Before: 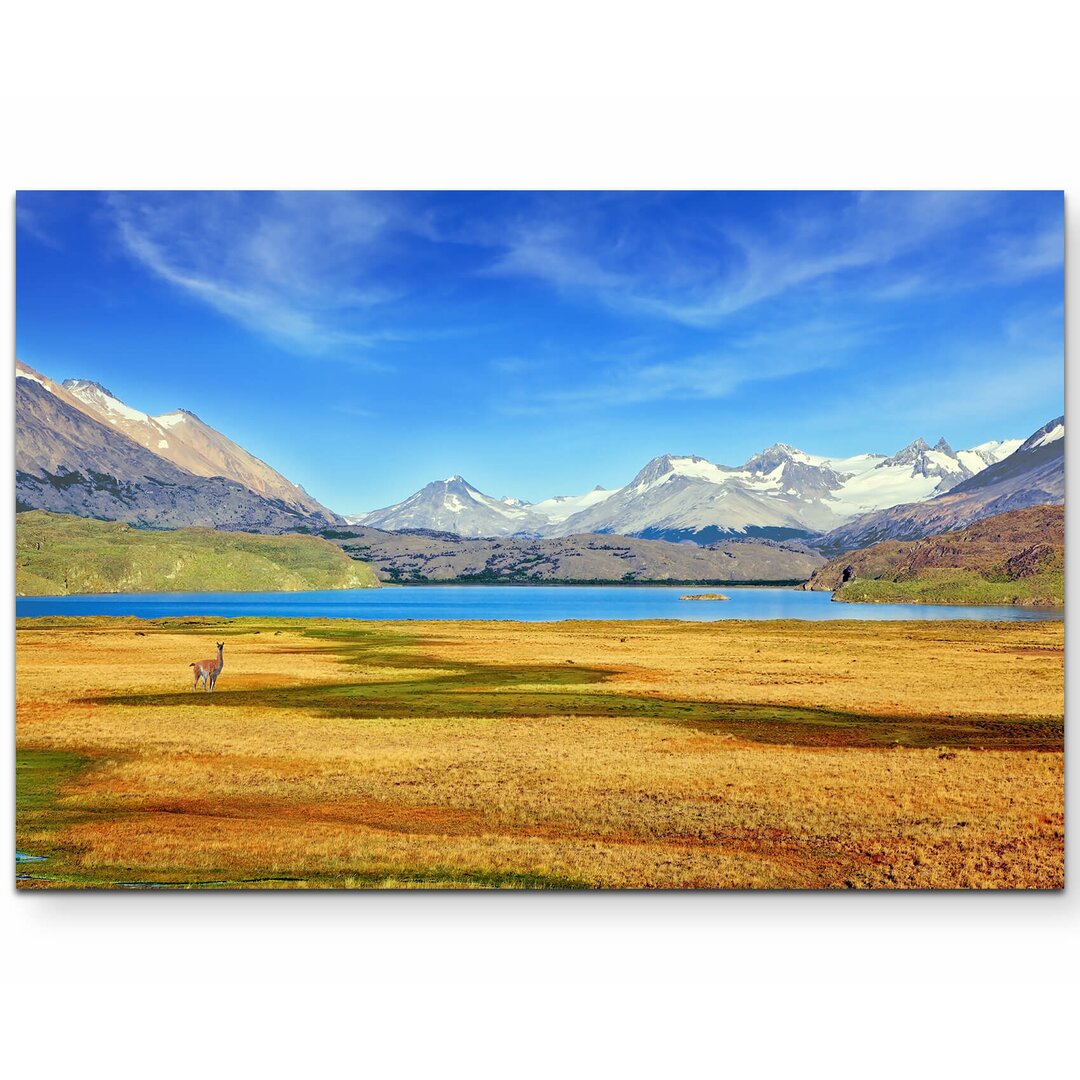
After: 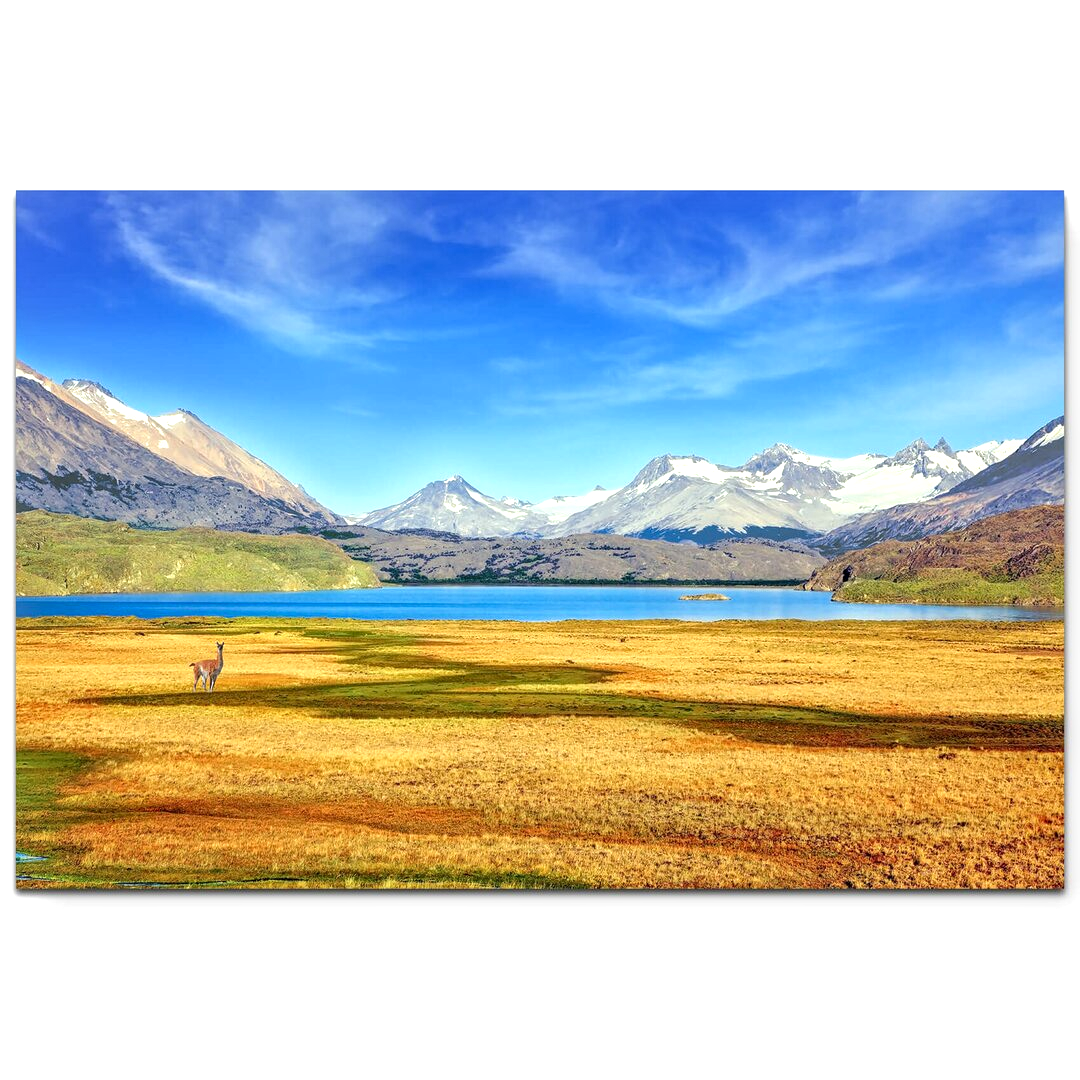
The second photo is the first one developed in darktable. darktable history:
local contrast: on, module defaults
exposure: exposure 0.363 EV, compensate exposure bias true, compensate highlight preservation false
